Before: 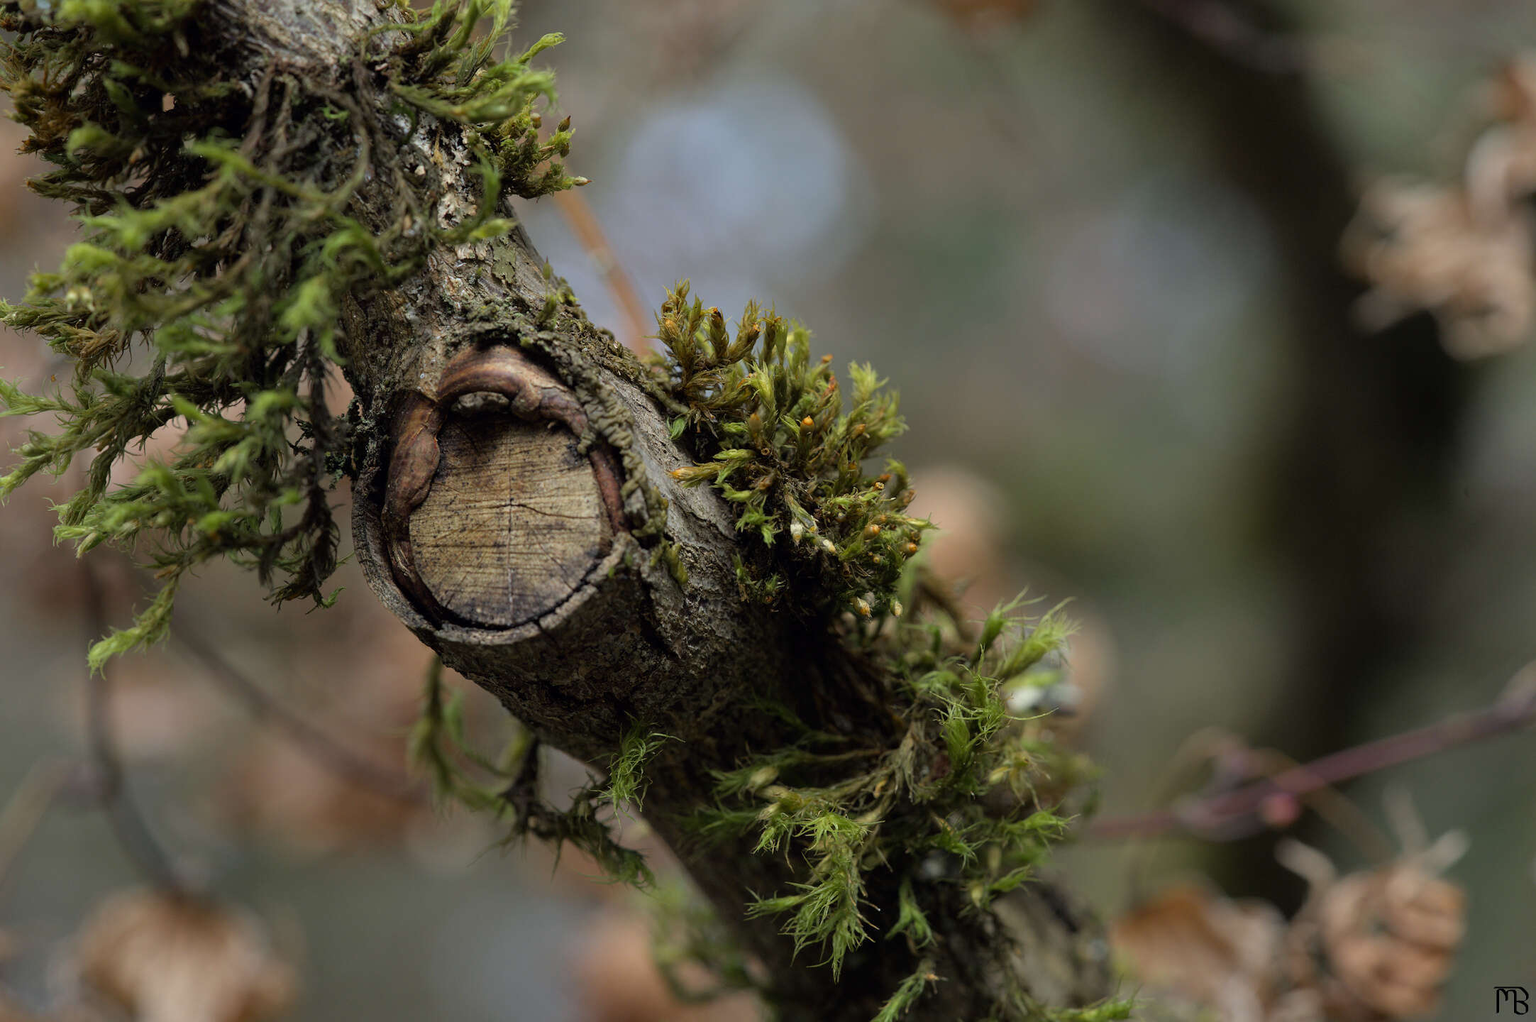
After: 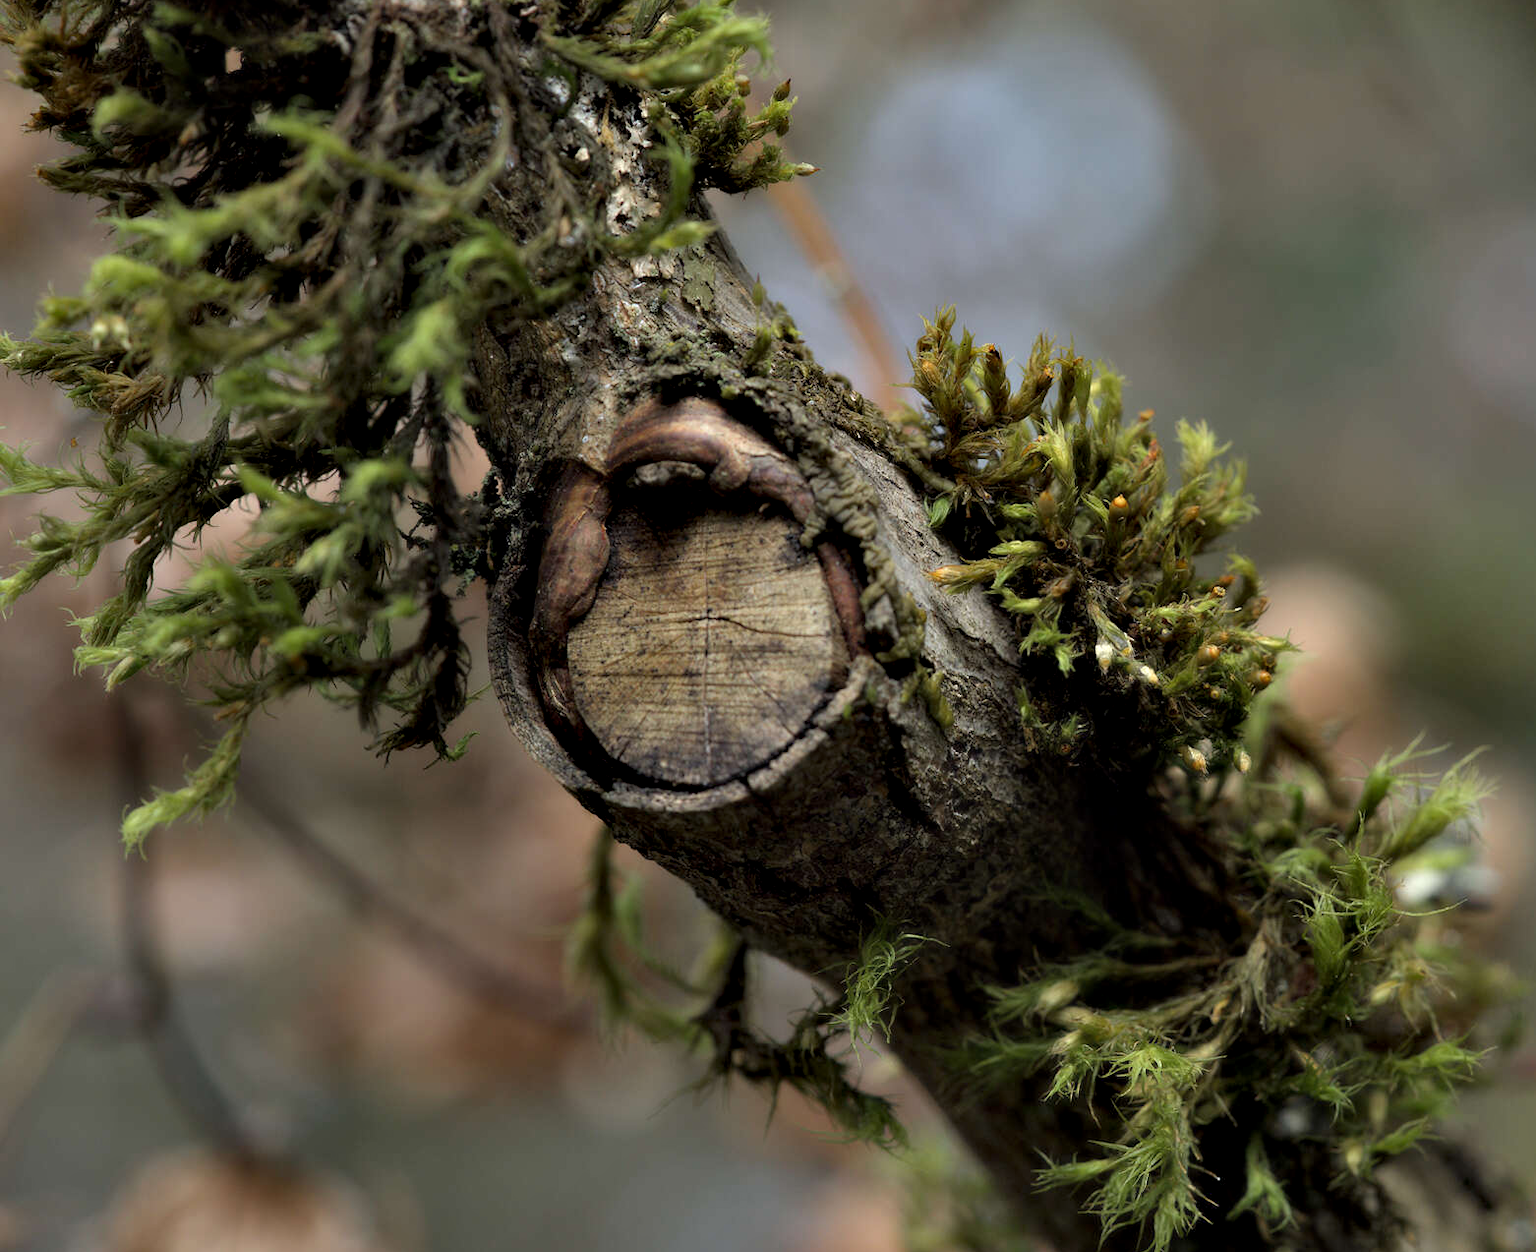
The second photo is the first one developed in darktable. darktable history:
crop: top 5.793%, right 27.839%, bottom 5.727%
sharpen: radius 5.276, amount 0.312, threshold 26.382
contrast equalizer: y [[0.514, 0.573, 0.581, 0.508, 0.5, 0.5], [0.5 ×6], [0.5 ×6], [0 ×6], [0 ×6]]
